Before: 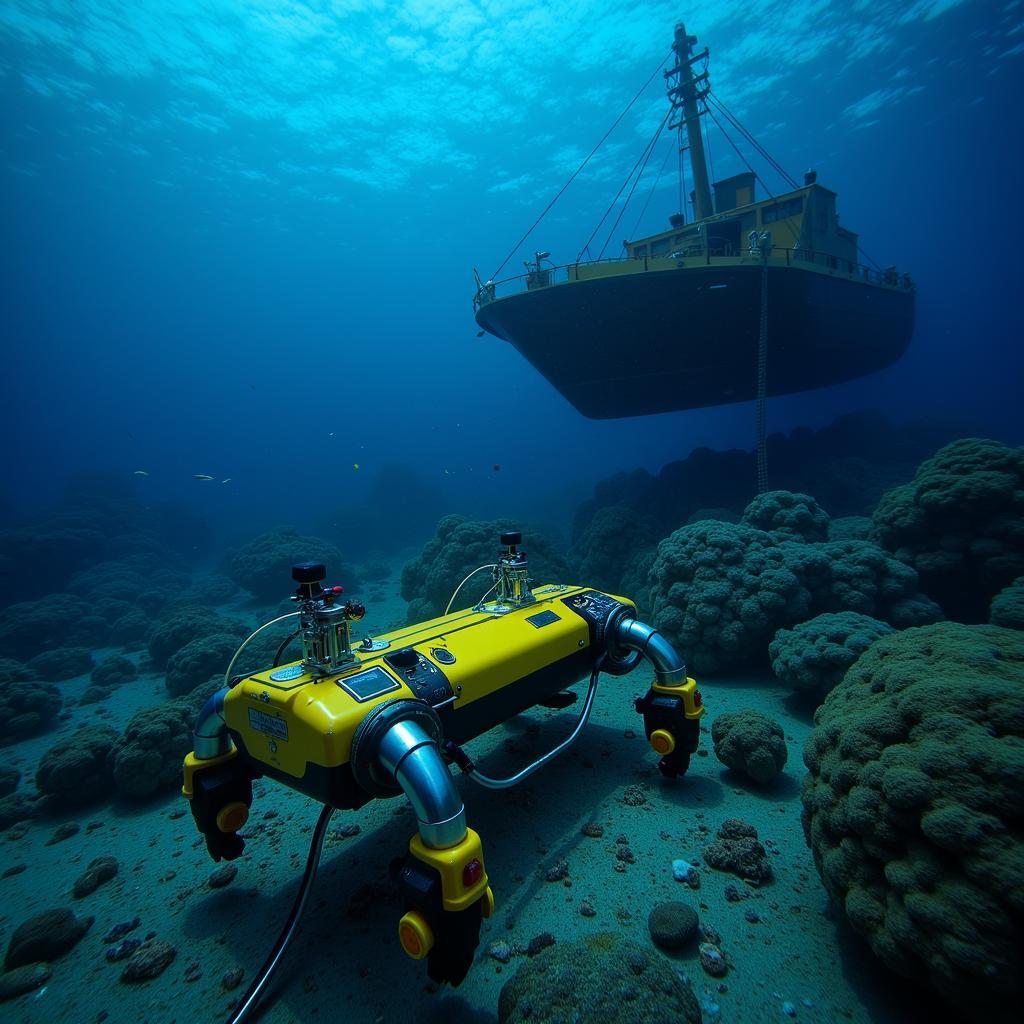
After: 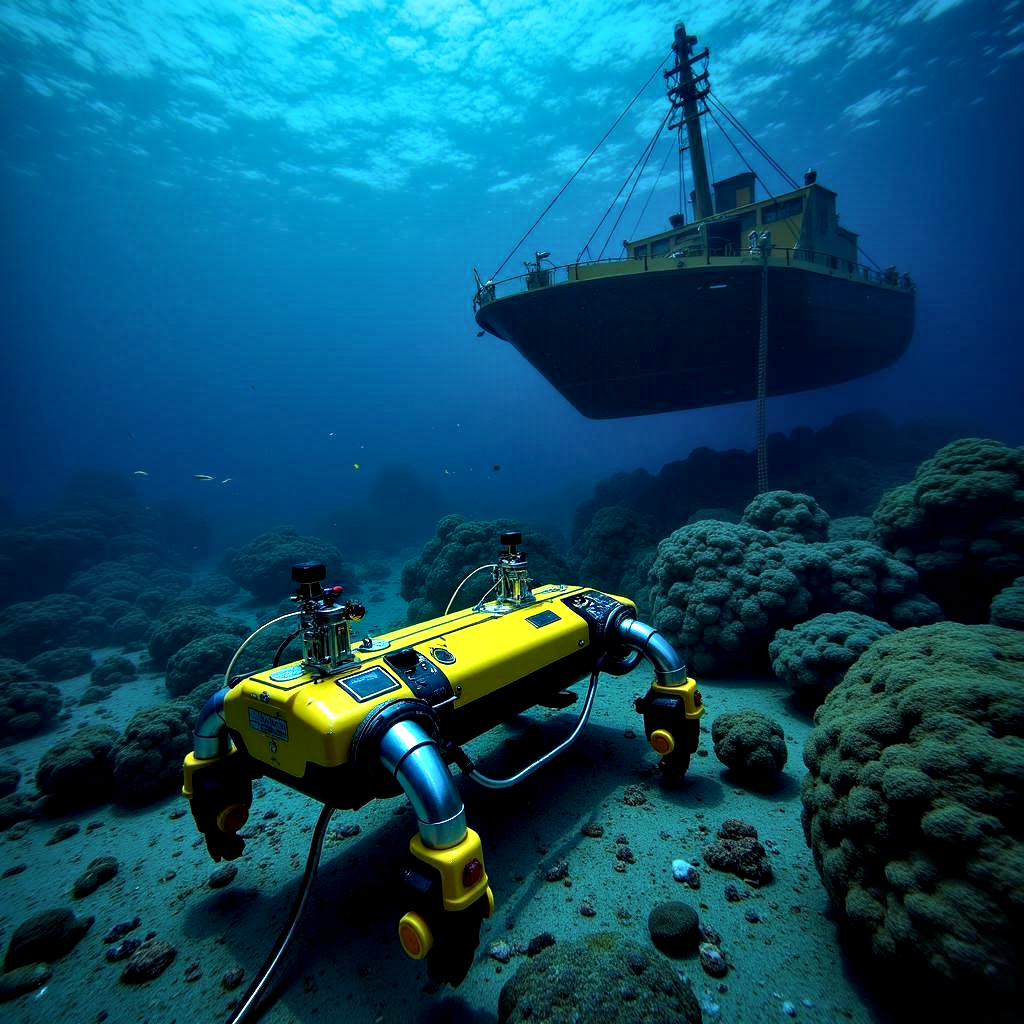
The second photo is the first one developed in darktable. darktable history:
contrast equalizer: y [[0.627 ×6], [0.563 ×6], [0 ×6], [0 ×6], [0 ×6]]
